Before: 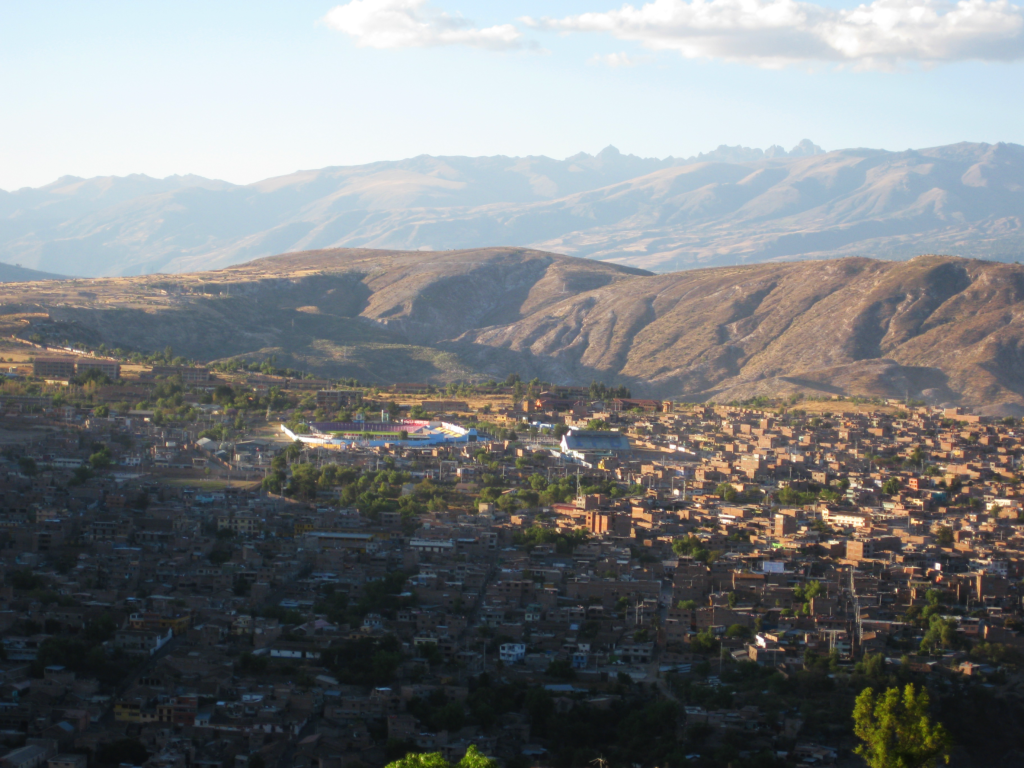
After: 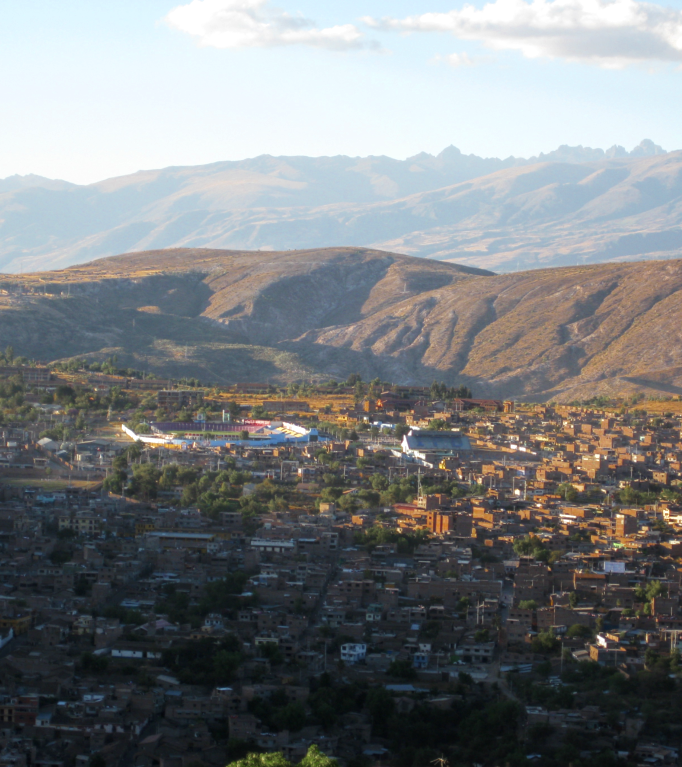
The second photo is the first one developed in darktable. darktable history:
local contrast: on, module defaults
crop and rotate: left 15.532%, right 17.802%
color zones: curves: ch0 [(0.11, 0.396) (0.195, 0.36) (0.25, 0.5) (0.303, 0.412) (0.357, 0.544) (0.75, 0.5) (0.967, 0.328)]; ch1 [(0, 0.468) (0.112, 0.512) (0.202, 0.6) (0.25, 0.5) (0.307, 0.352) (0.357, 0.544) (0.75, 0.5) (0.963, 0.524)]
